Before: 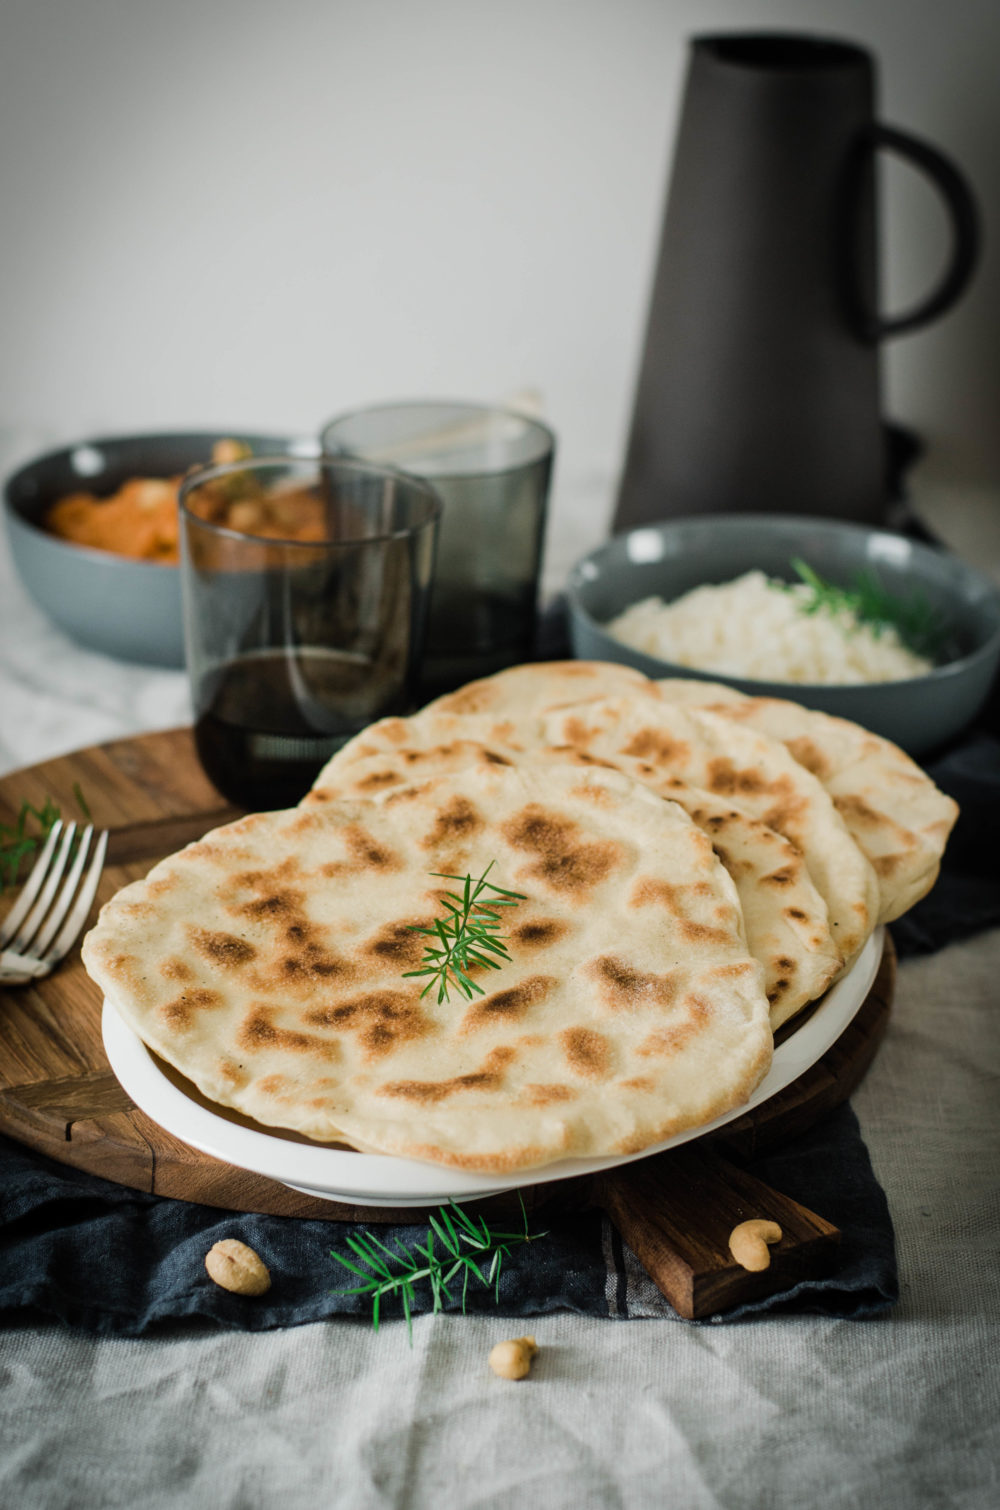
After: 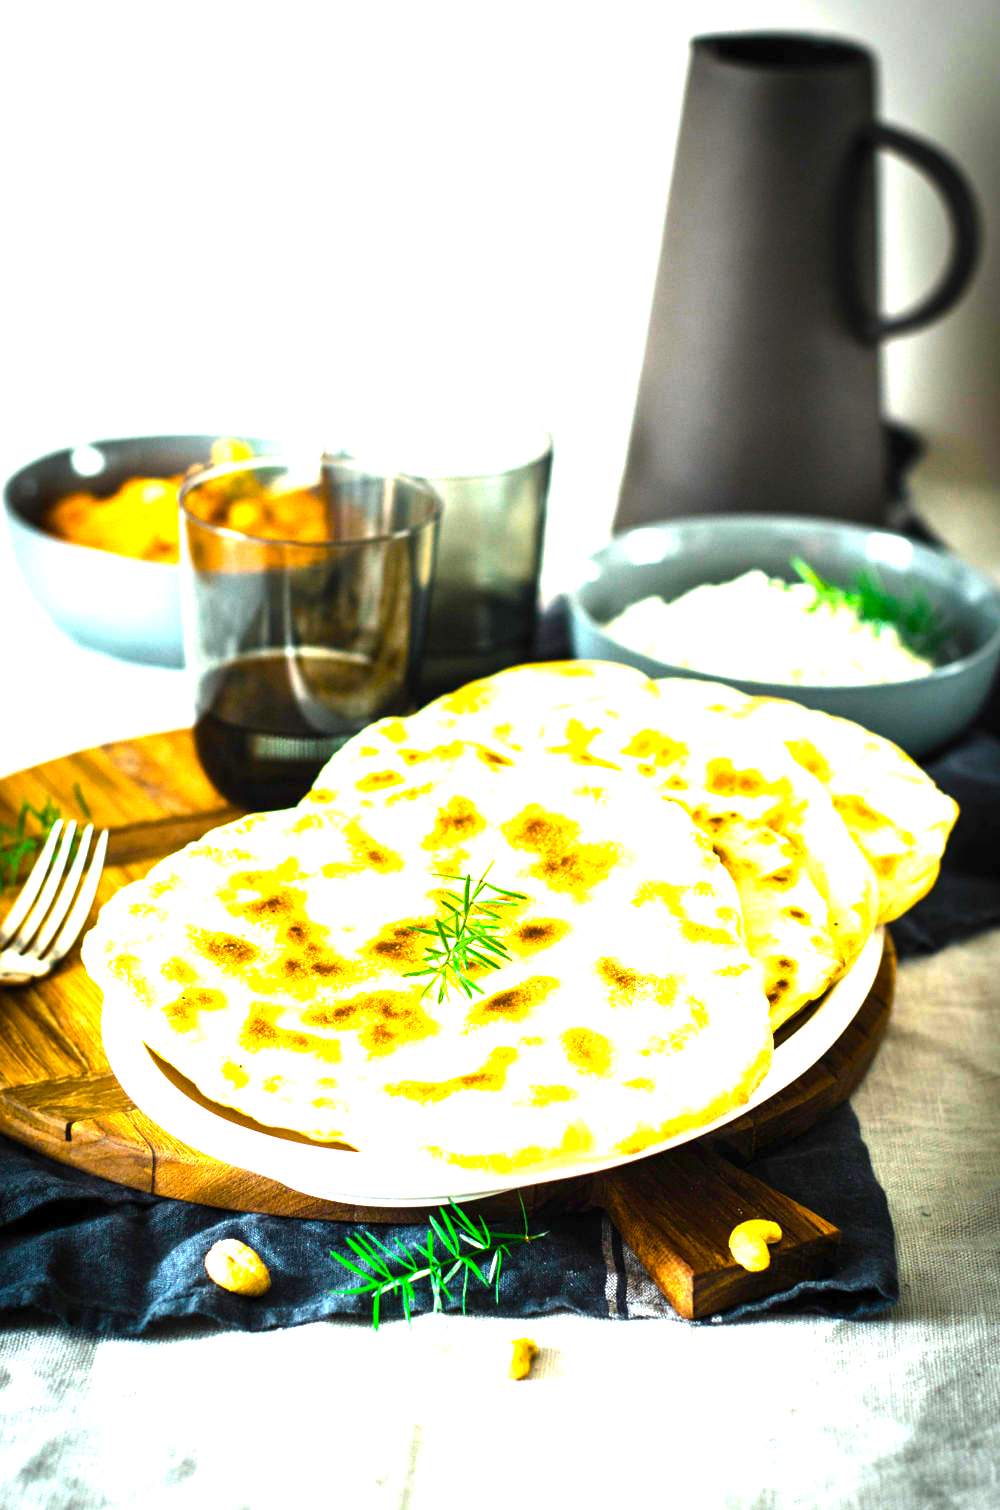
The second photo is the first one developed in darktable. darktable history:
color balance rgb: linear chroma grading › global chroma 9%, perceptual saturation grading › global saturation 36%, perceptual saturation grading › shadows 35%, perceptual brilliance grading › global brilliance 15%, perceptual brilliance grading › shadows -35%, global vibrance 15%
exposure: exposure 2.04 EV, compensate highlight preservation false
